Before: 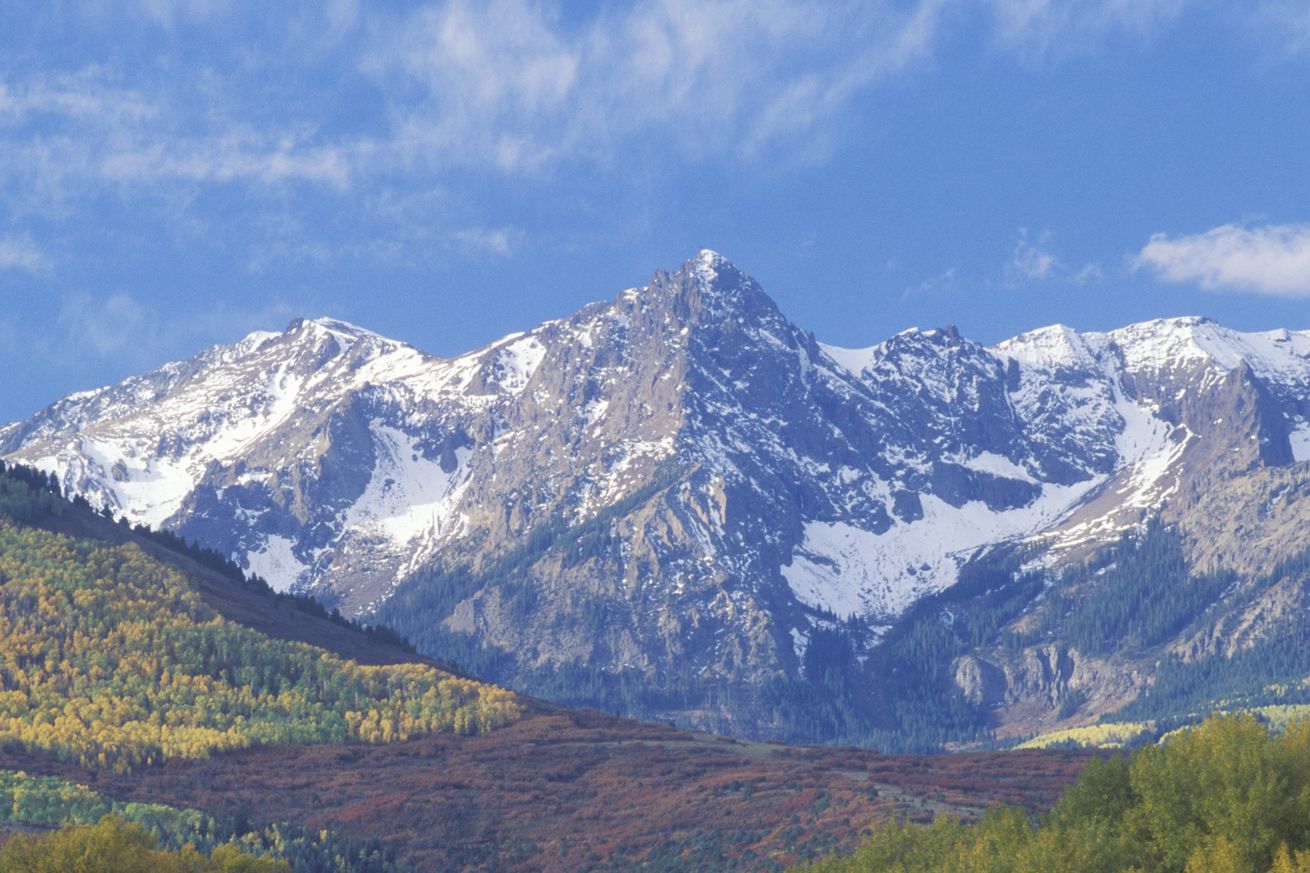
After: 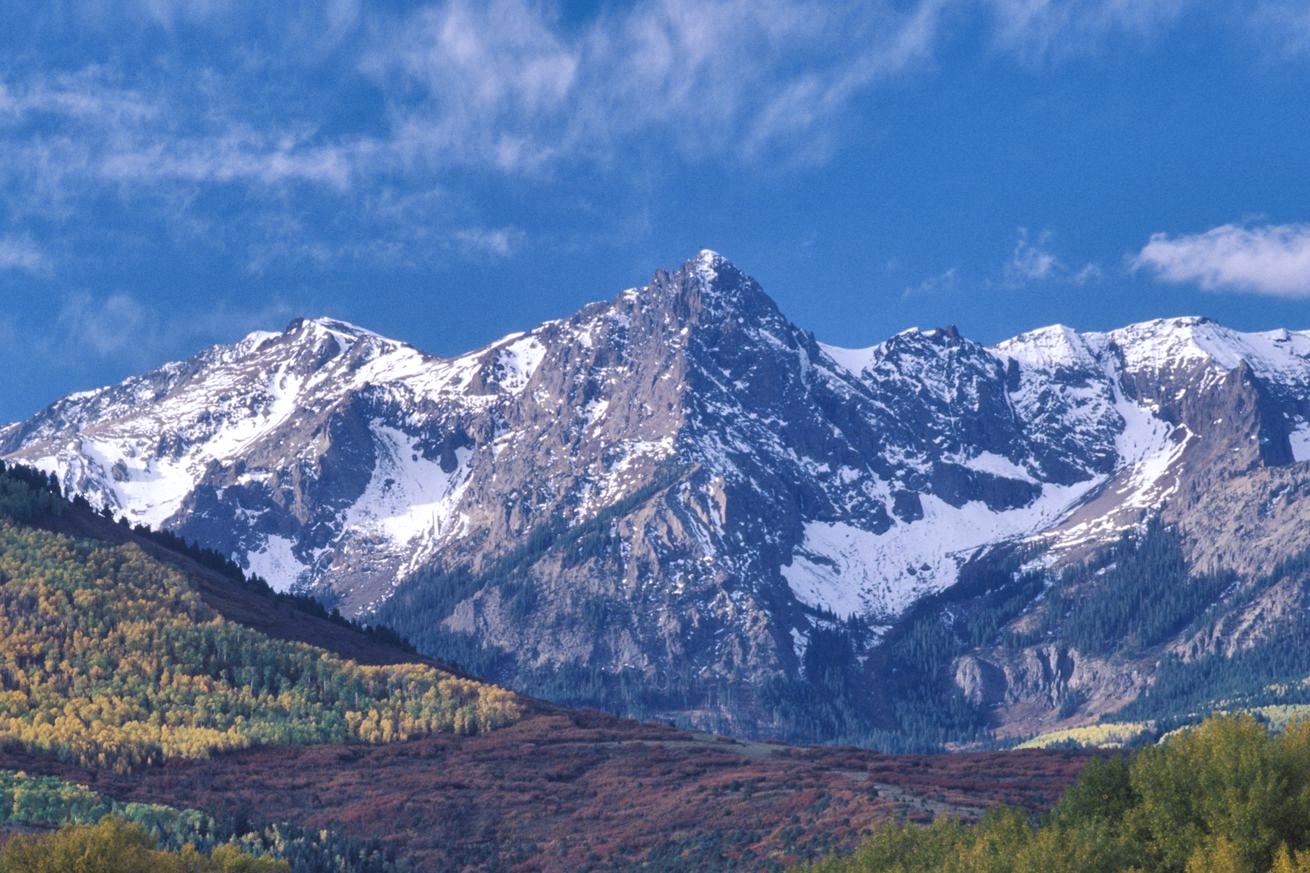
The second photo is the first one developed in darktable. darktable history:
shadows and highlights: white point adjustment -3.64, highlights -63.34, highlights color adjustment 42%, soften with gaussian
local contrast: mode bilateral grid, contrast 20, coarseness 50, detail 120%, midtone range 0.2
white balance: red 1.004, blue 1.096
levels: levels [0.029, 0.545, 0.971]
